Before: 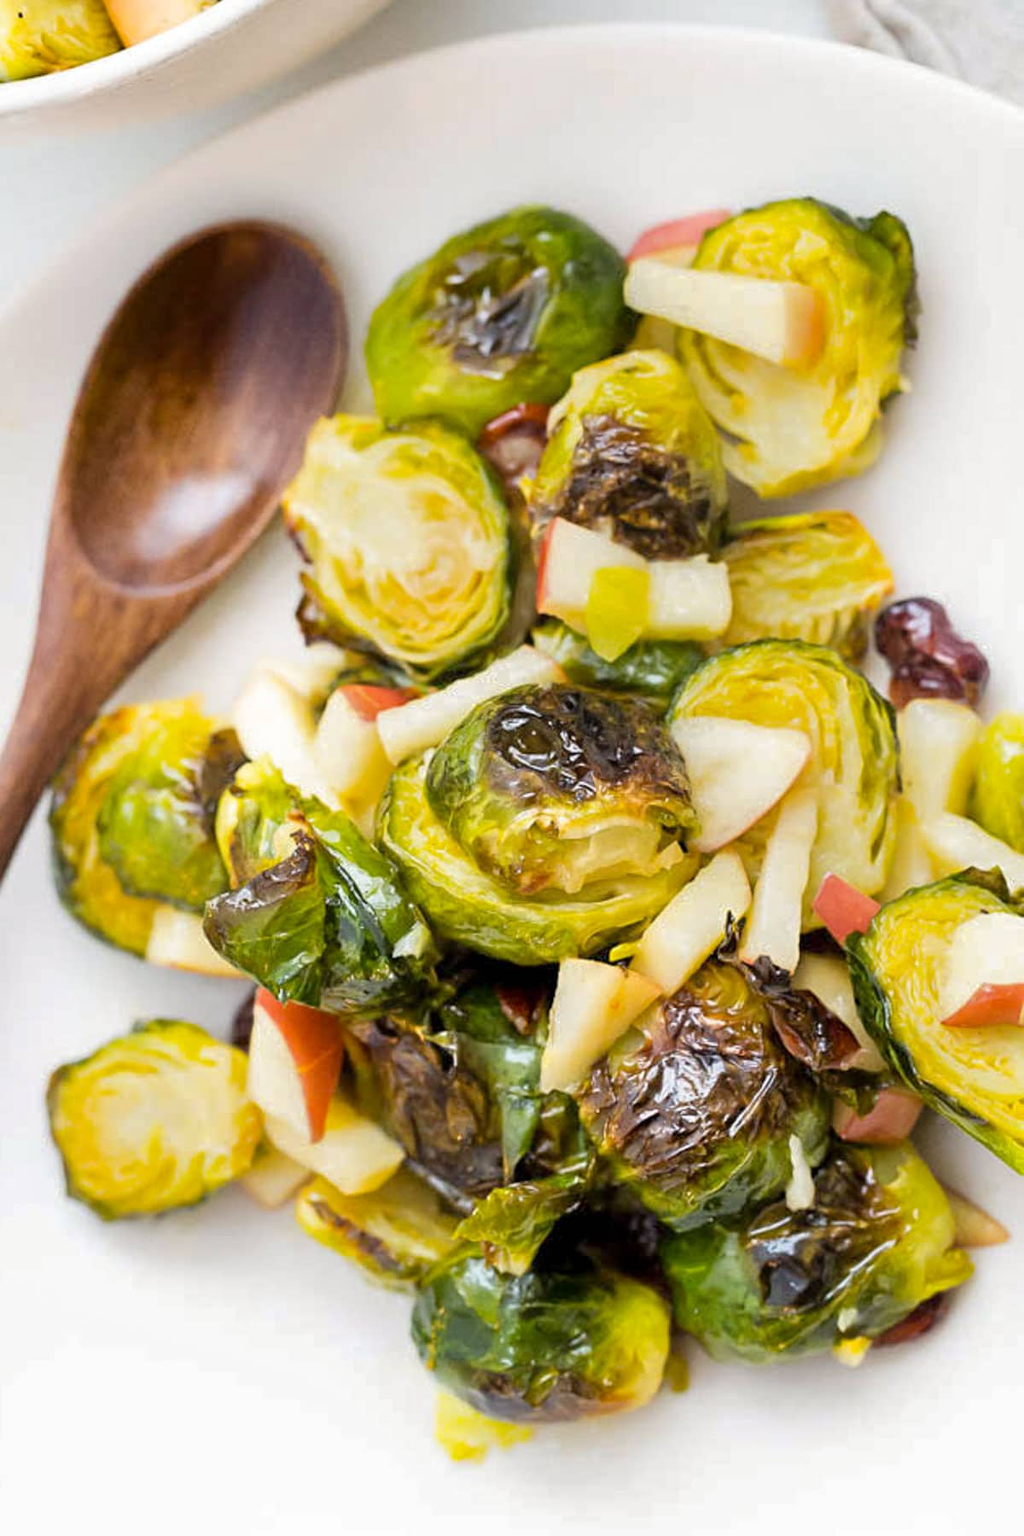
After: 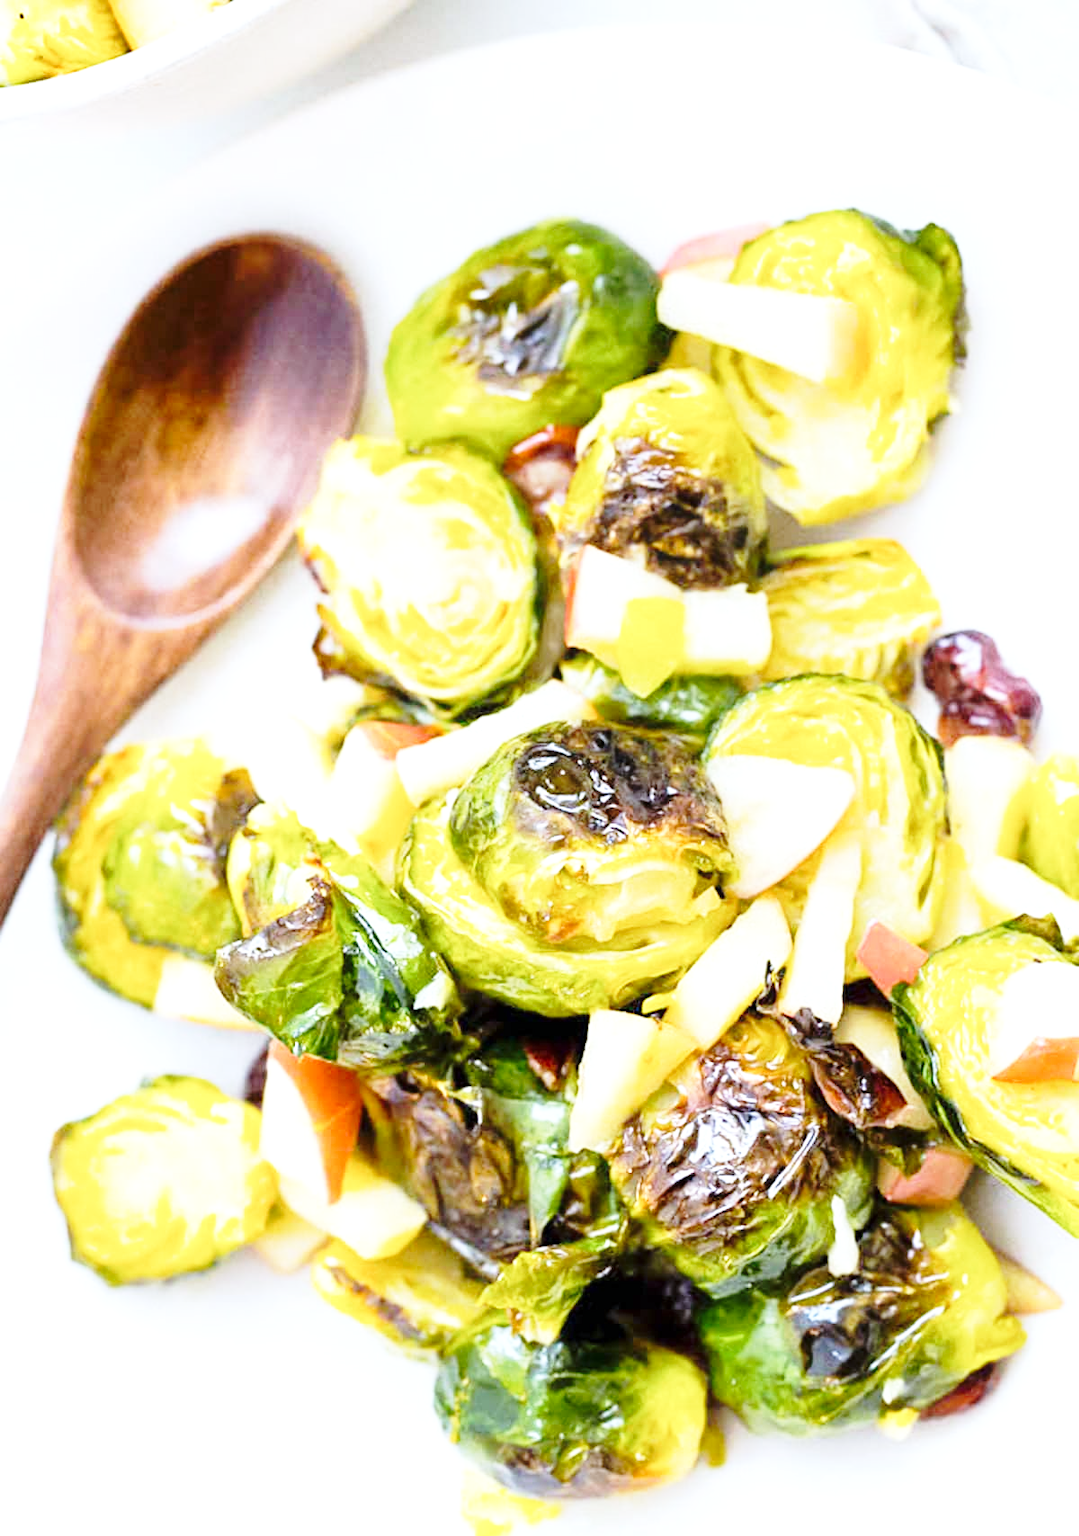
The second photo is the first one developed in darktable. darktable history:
crop and rotate: top 0%, bottom 5.097%
exposure: exposure 0.559 EV, compensate highlight preservation false
base curve: curves: ch0 [(0, 0) (0.028, 0.03) (0.121, 0.232) (0.46, 0.748) (0.859, 0.968) (1, 1)], preserve colors none
color calibration: x 0.37, y 0.377, temperature 4289.93 K
